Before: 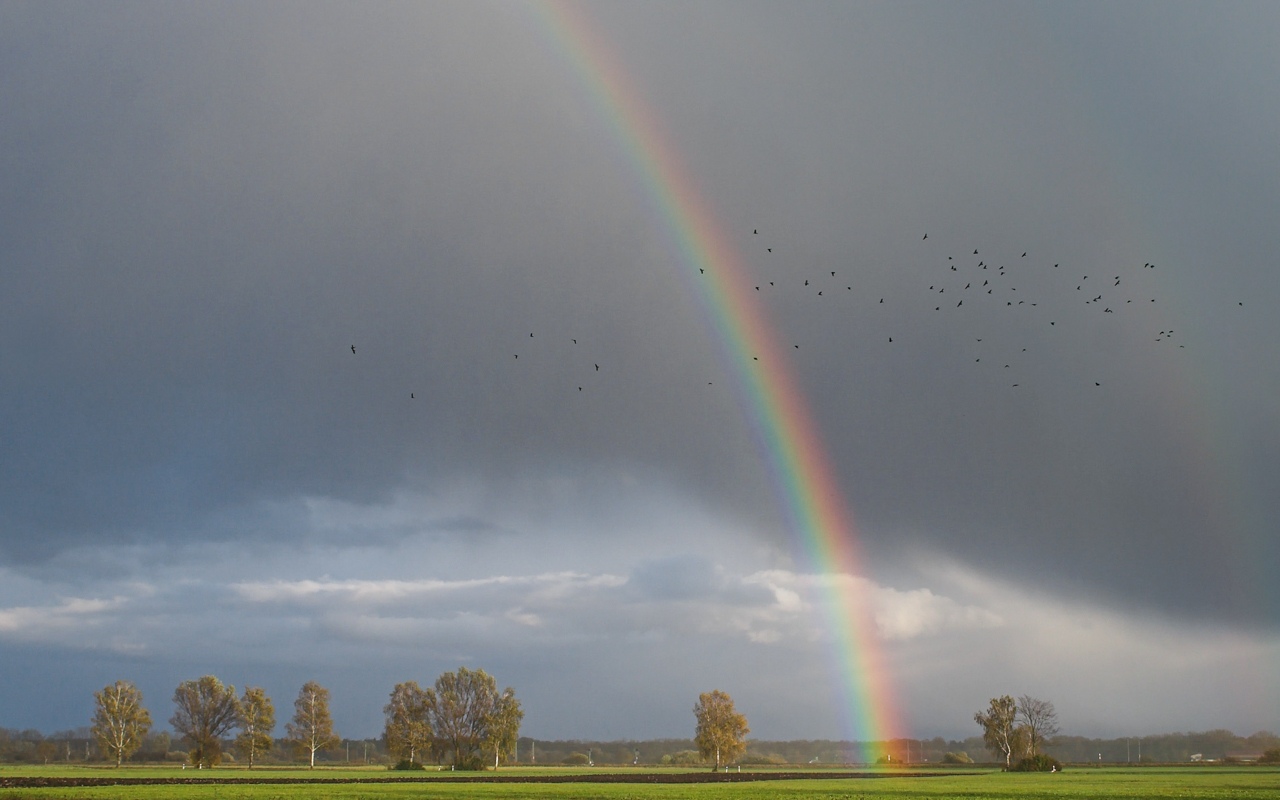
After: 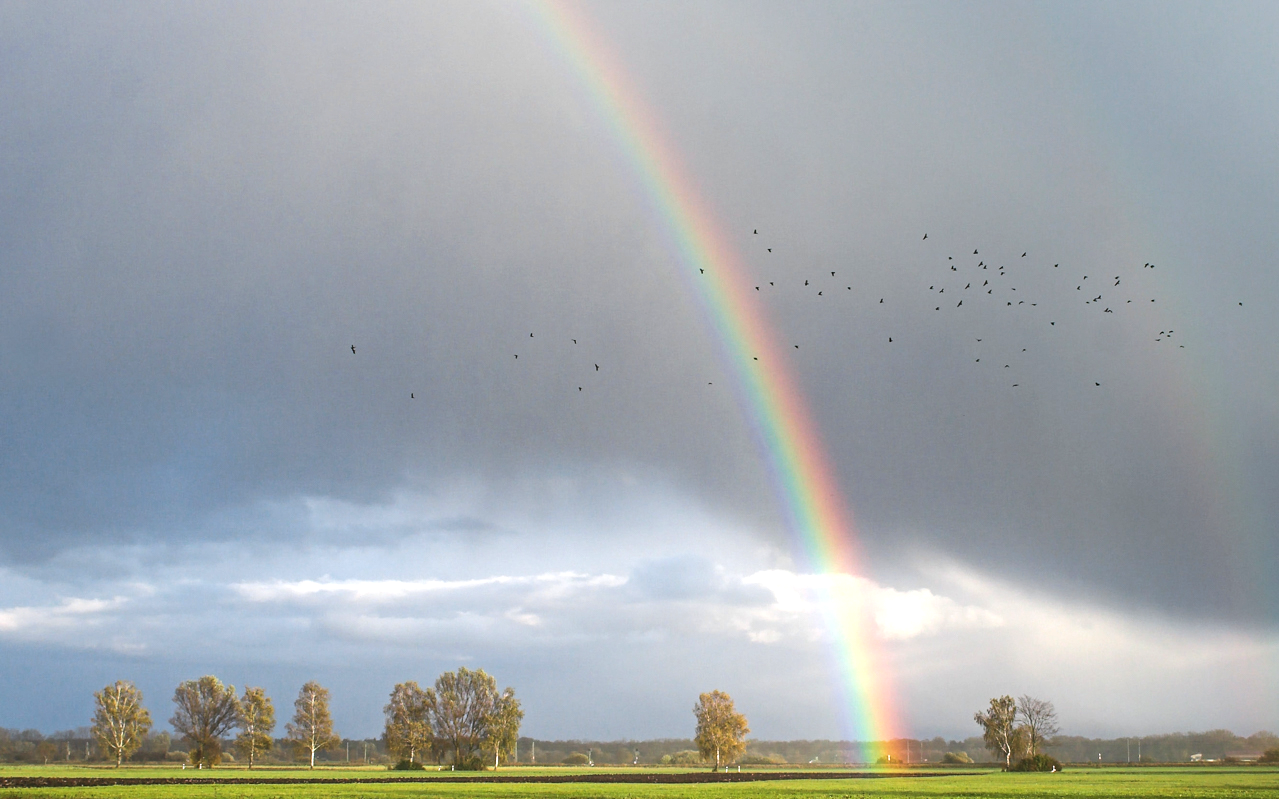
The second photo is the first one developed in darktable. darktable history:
exposure: exposure 0.6 EV, compensate highlight preservation false
tone equalizer: -8 EV -0.417 EV, -7 EV -0.389 EV, -6 EV -0.333 EV, -5 EV -0.222 EV, -3 EV 0.222 EV, -2 EV 0.333 EV, -1 EV 0.389 EV, +0 EV 0.417 EV, edges refinement/feathering 500, mask exposure compensation -1.57 EV, preserve details no
